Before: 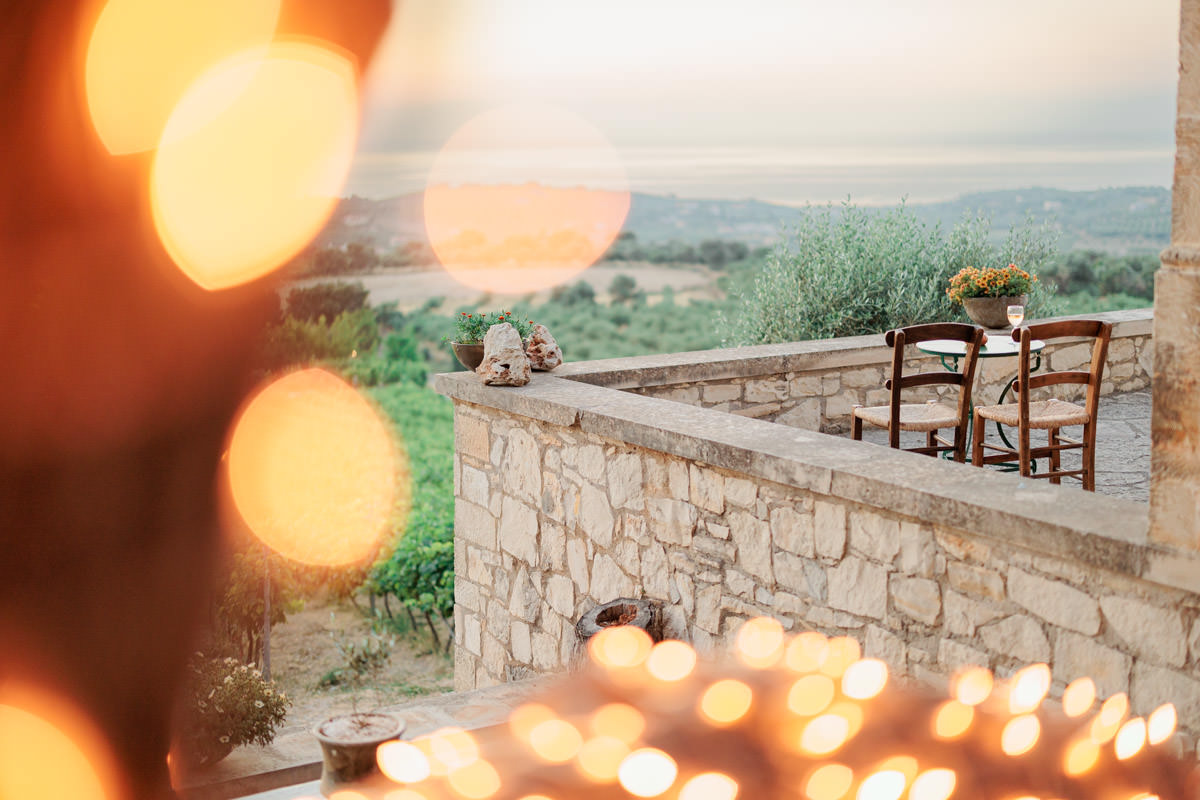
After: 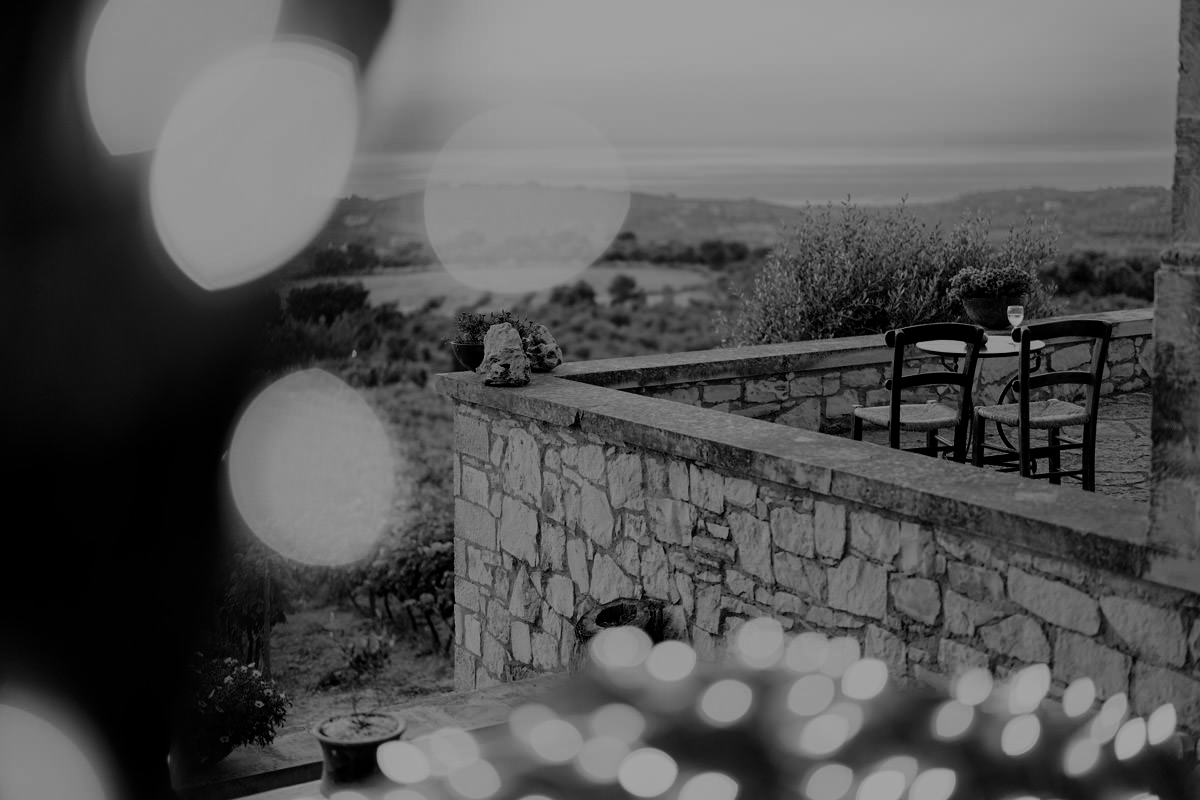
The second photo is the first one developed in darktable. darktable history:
sigmoid: contrast 1.6, skew -0.2, preserve hue 0%, red attenuation 0.1, red rotation 0.035, green attenuation 0.1, green rotation -0.017, blue attenuation 0.15, blue rotation -0.052, base primaries Rec2020
contrast brightness saturation: contrast 0.02, brightness -1, saturation -1
